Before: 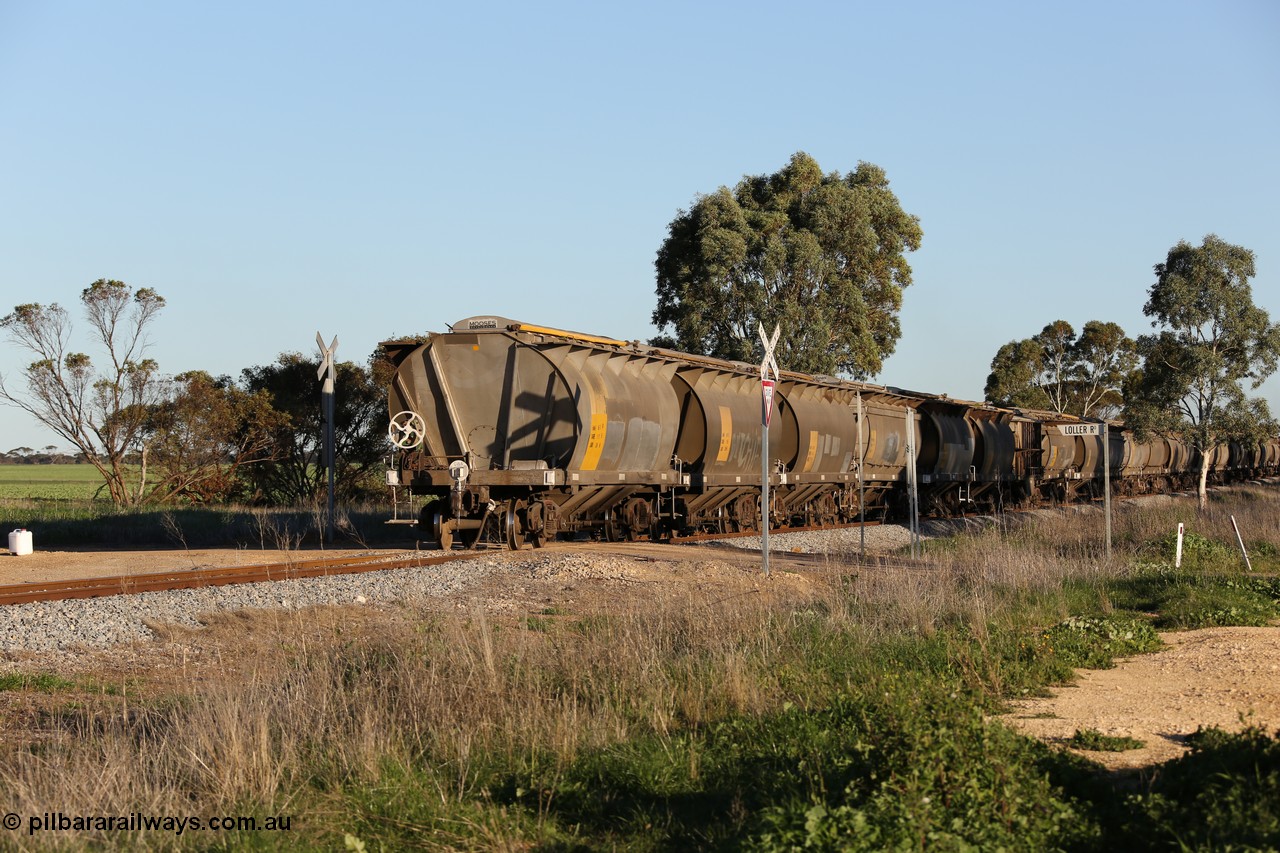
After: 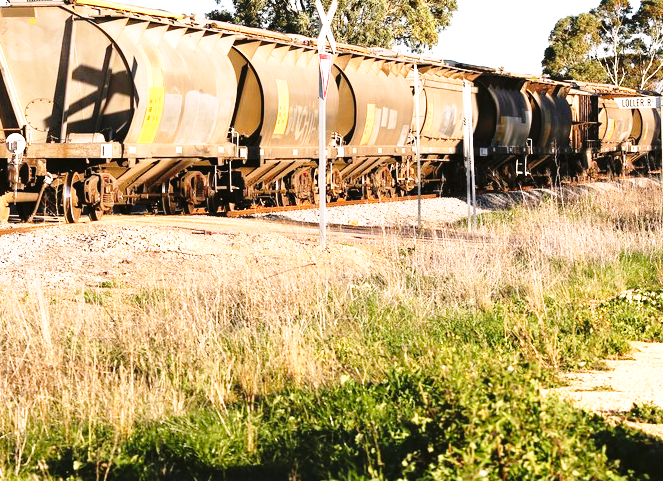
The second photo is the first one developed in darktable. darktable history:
color correction: highlights a* 3.07, highlights b* -0.921, shadows a* -0.102, shadows b* 2.13, saturation 0.975
levels: mode automatic, levels [0, 0.352, 0.703]
exposure: black level correction -0.002, exposure 1.363 EV, compensate highlight preservation false
crop: left 34.625%, top 38.378%, right 13.537%, bottom 5.208%
base curve: curves: ch0 [(0, 0) (0.04, 0.03) (0.133, 0.232) (0.448, 0.748) (0.843, 0.968) (1, 1)], preserve colors none
